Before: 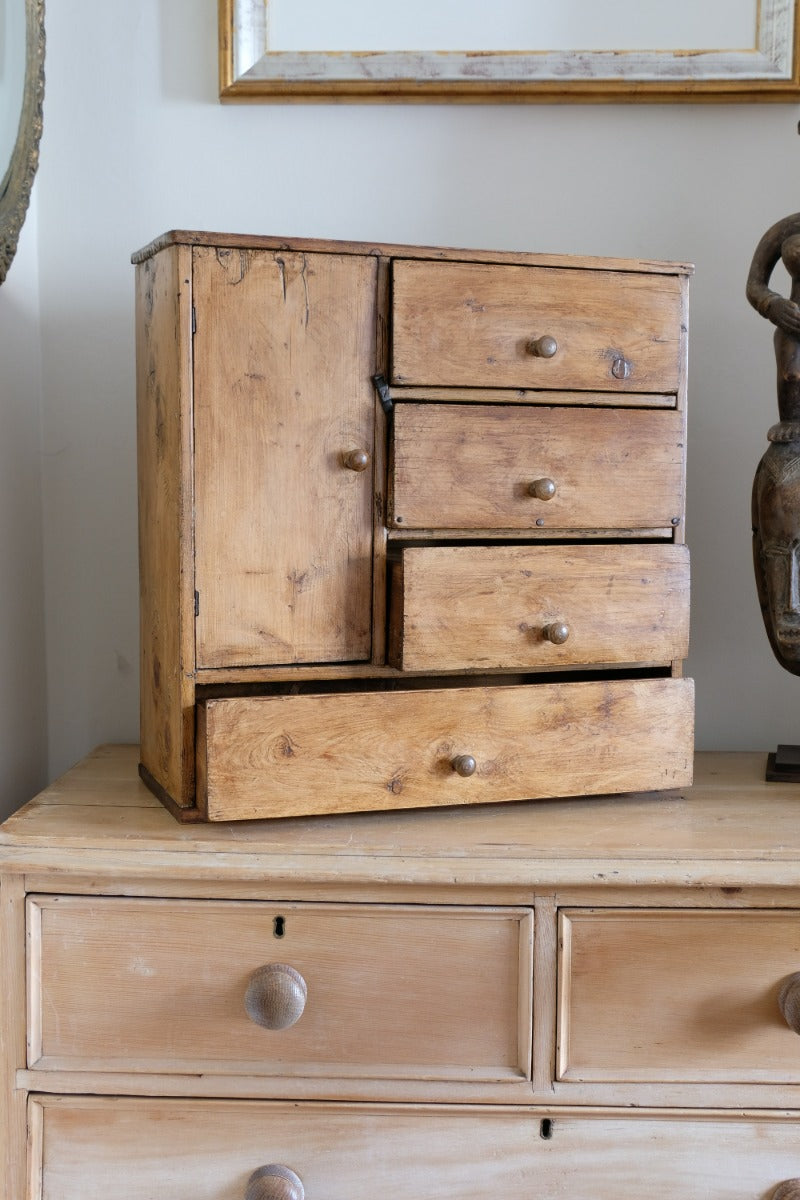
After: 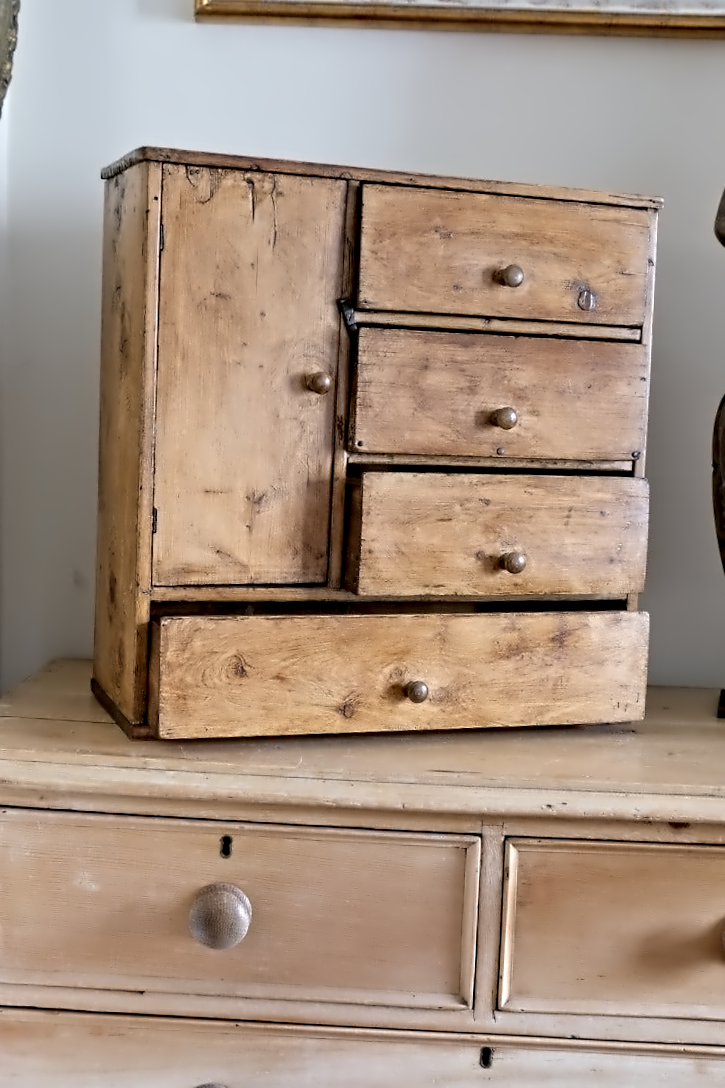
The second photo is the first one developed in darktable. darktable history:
crop and rotate: angle -1.96°, left 3.097%, top 4.154%, right 1.586%, bottom 0.529%
contrast equalizer: octaves 7, y [[0.5, 0.542, 0.583, 0.625, 0.667, 0.708], [0.5 ×6], [0.5 ×6], [0, 0.033, 0.067, 0.1, 0.133, 0.167], [0, 0.05, 0.1, 0.15, 0.2, 0.25]]
